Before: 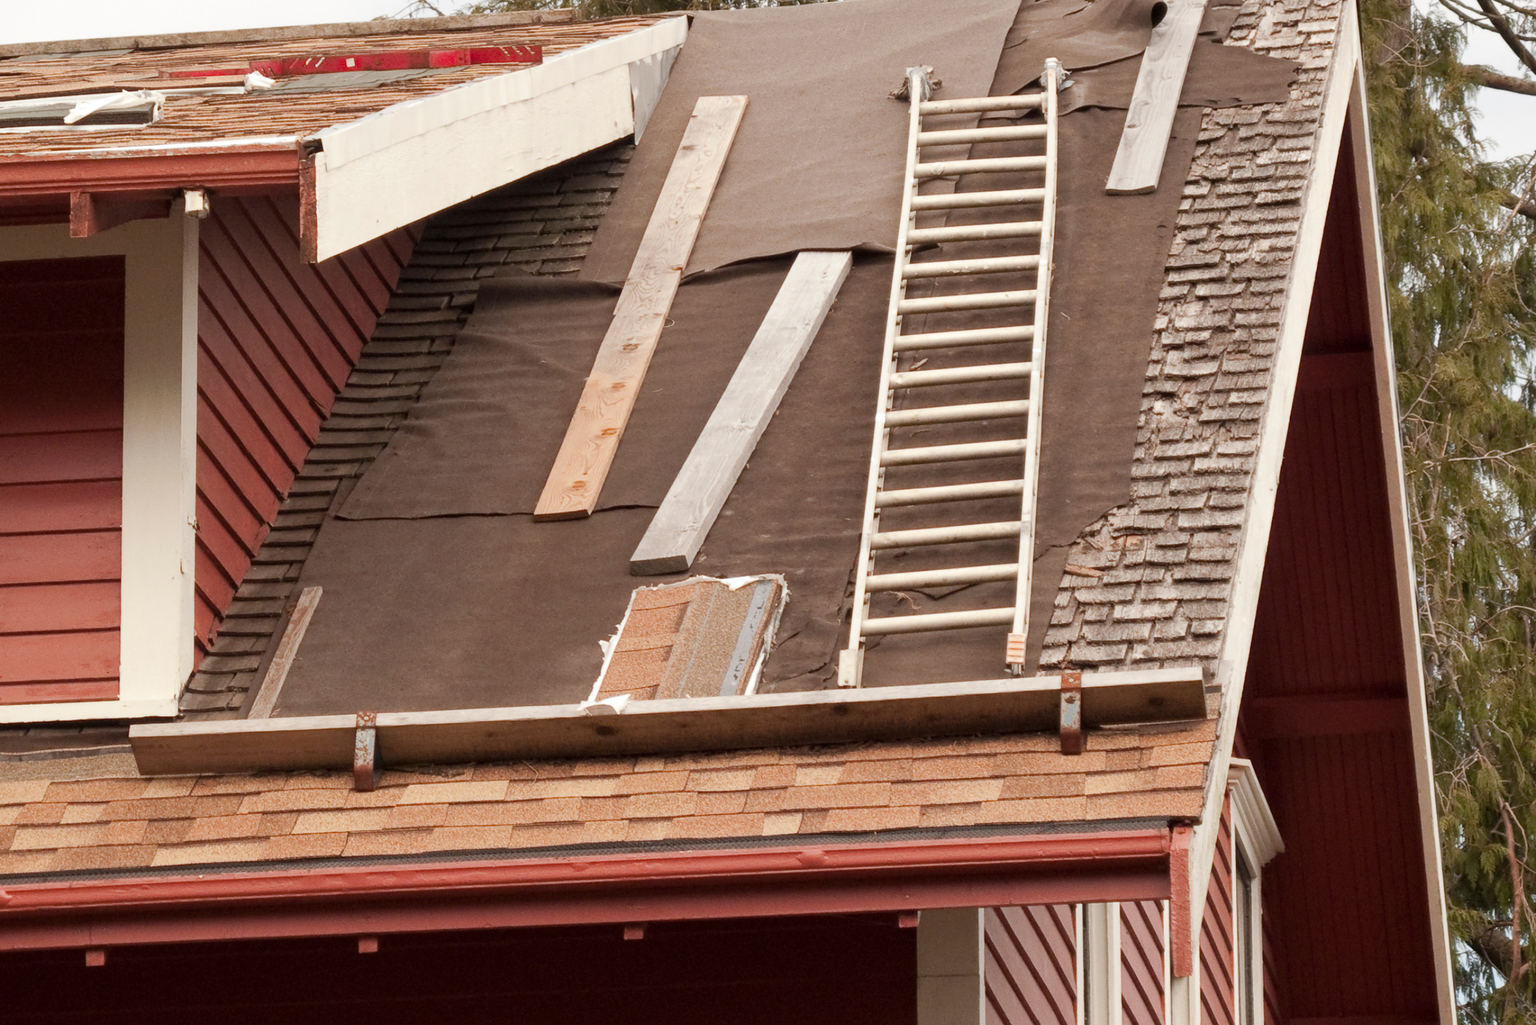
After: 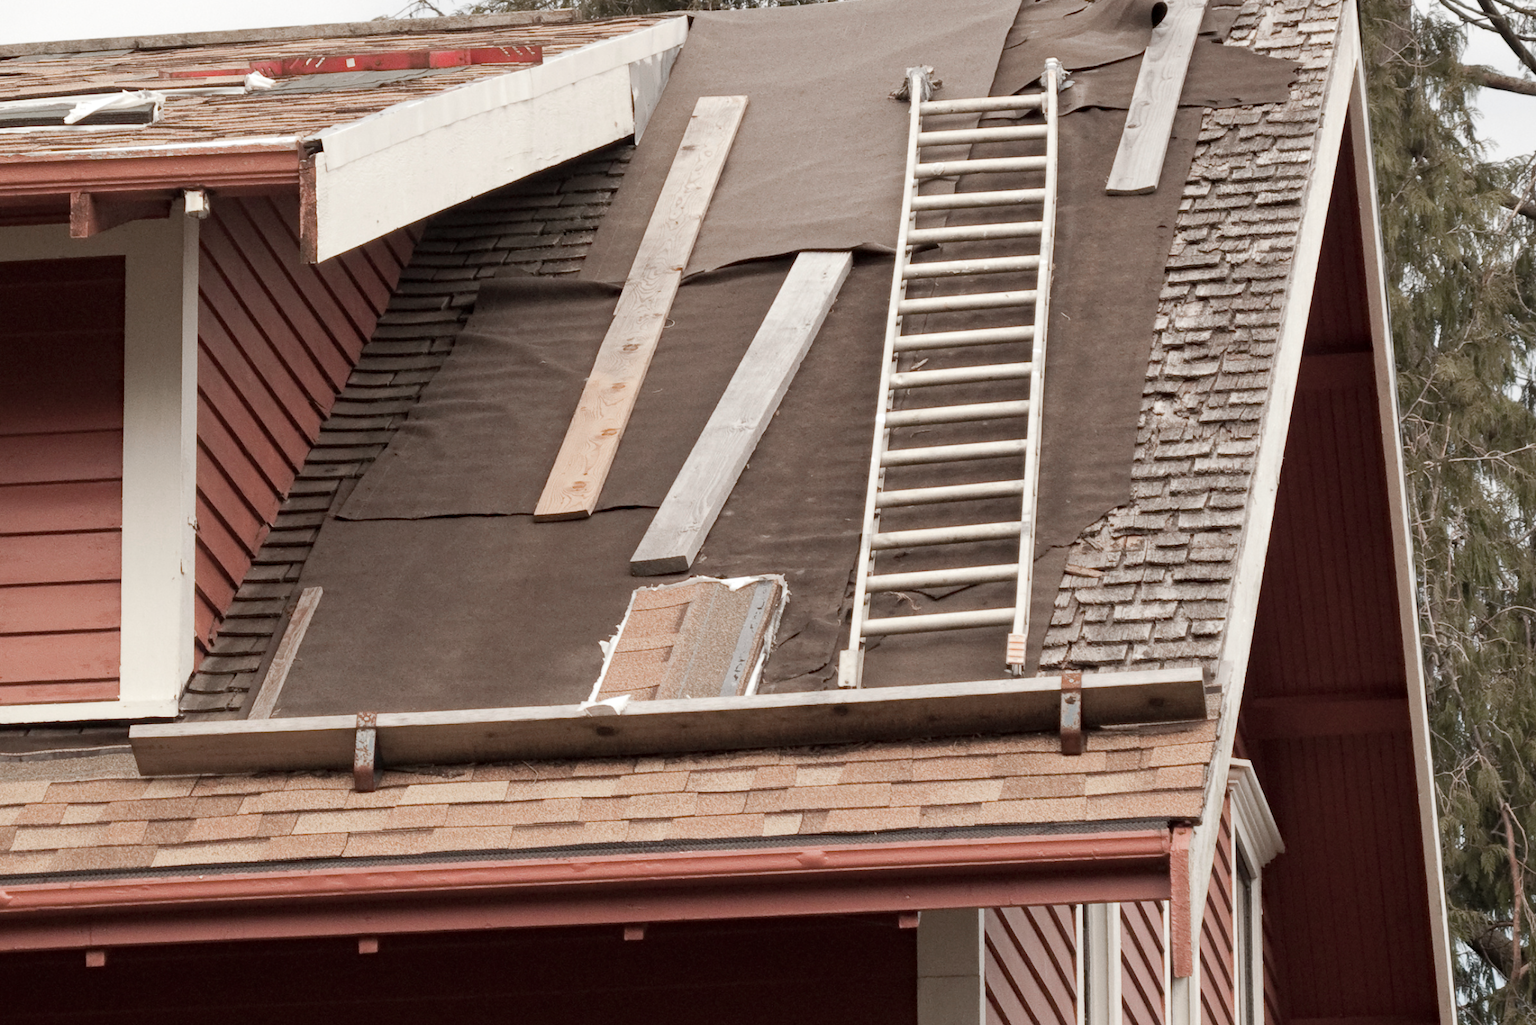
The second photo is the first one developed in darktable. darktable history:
color zones: curves: ch0 [(0, 0.559) (0.153, 0.551) (0.229, 0.5) (0.429, 0.5) (0.571, 0.5) (0.714, 0.5) (0.857, 0.5) (1, 0.559)]; ch1 [(0, 0.417) (0.112, 0.336) (0.213, 0.26) (0.429, 0.34) (0.571, 0.35) (0.683, 0.331) (0.857, 0.344) (1, 0.417)]
haze removal: compatibility mode true, adaptive false
